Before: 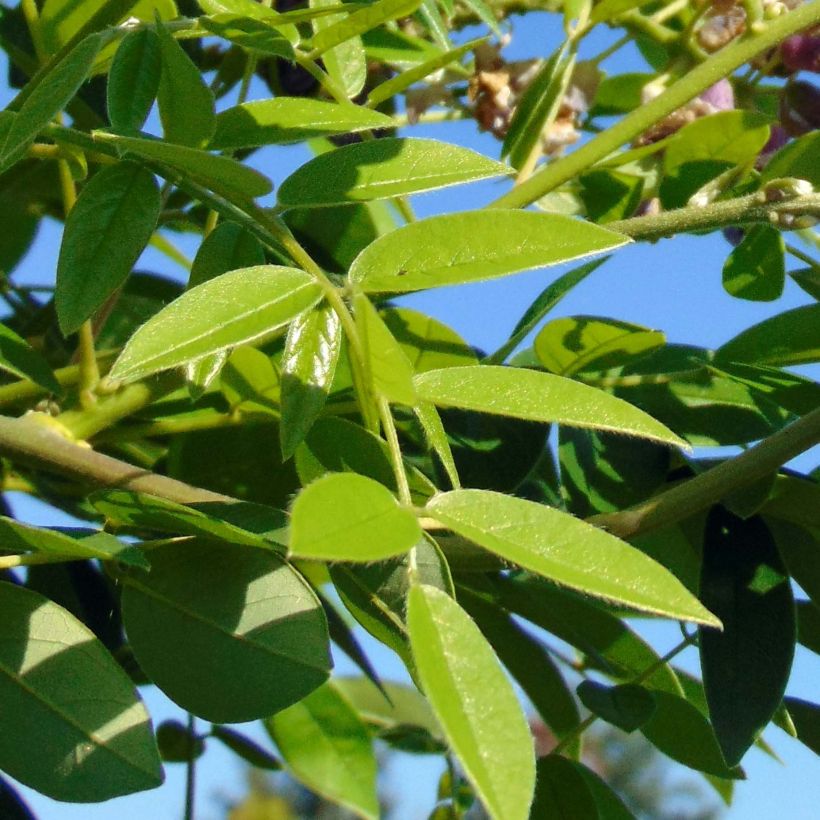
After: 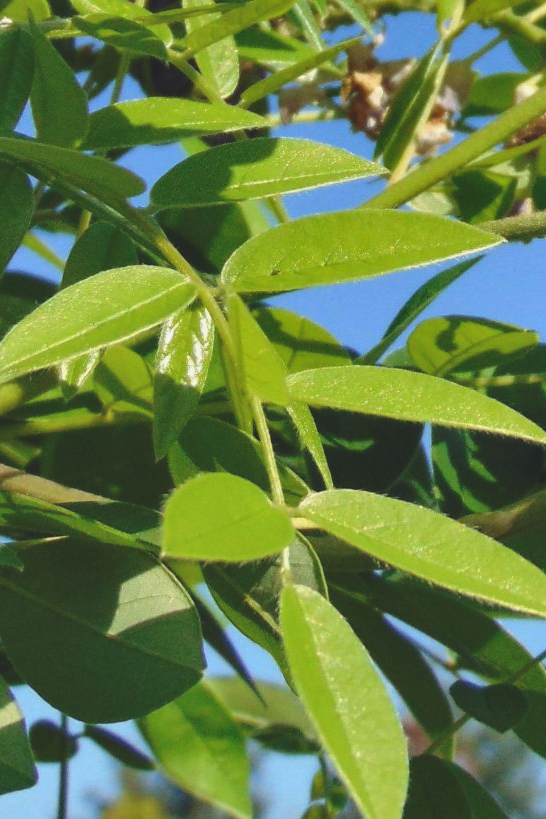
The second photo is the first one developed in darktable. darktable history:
exposure: black level correction -0.016, compensate exposure bias true, compensate highlight preservation false
crop and rotate: left 15.546%, right 17.786%
shadows and highlights: white point adjustment -3.46, highlights -63.75, soften with gaussian
